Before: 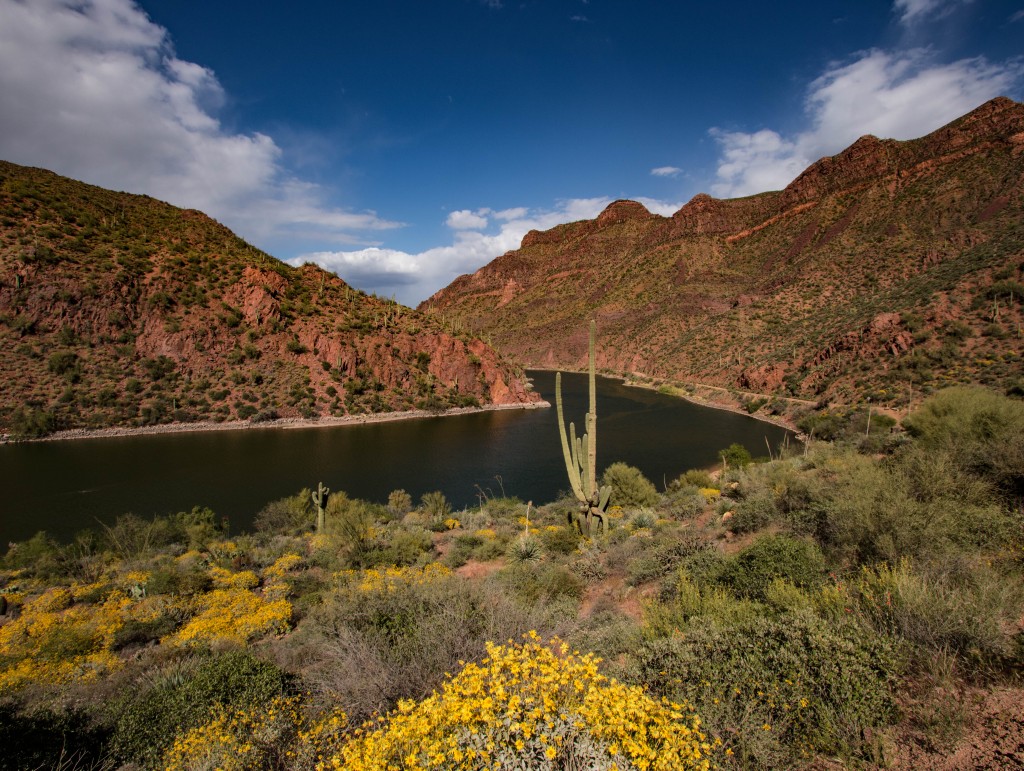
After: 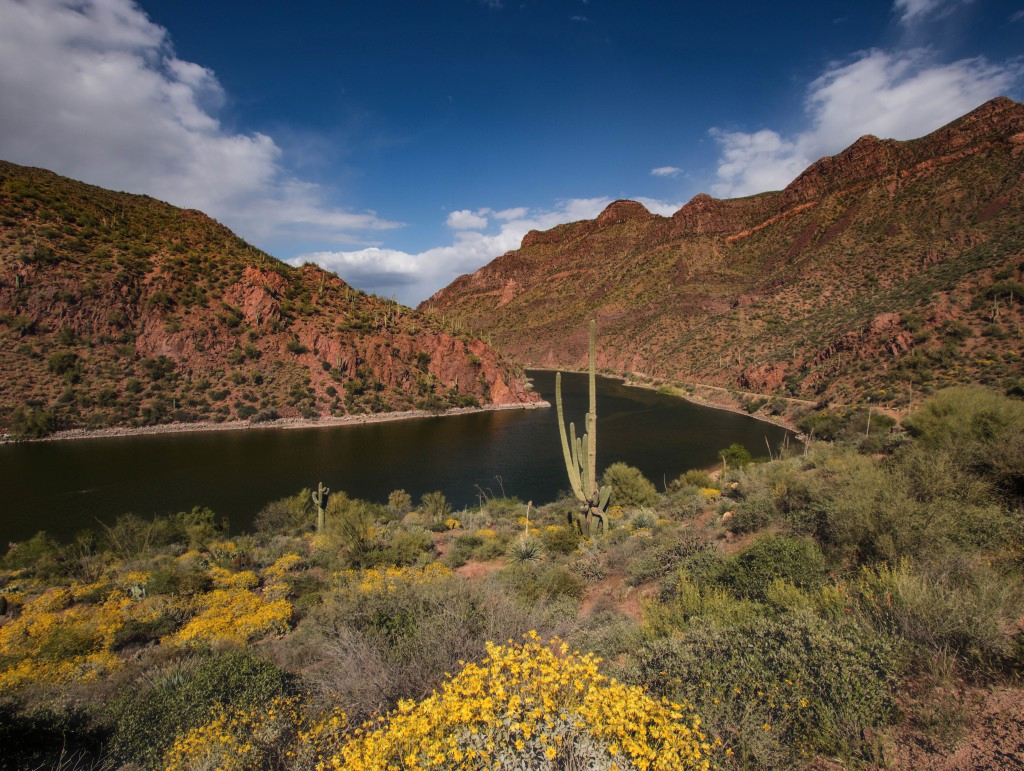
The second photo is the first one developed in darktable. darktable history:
haze removal: strength -0.101, compatibility mode true, adaptive false
